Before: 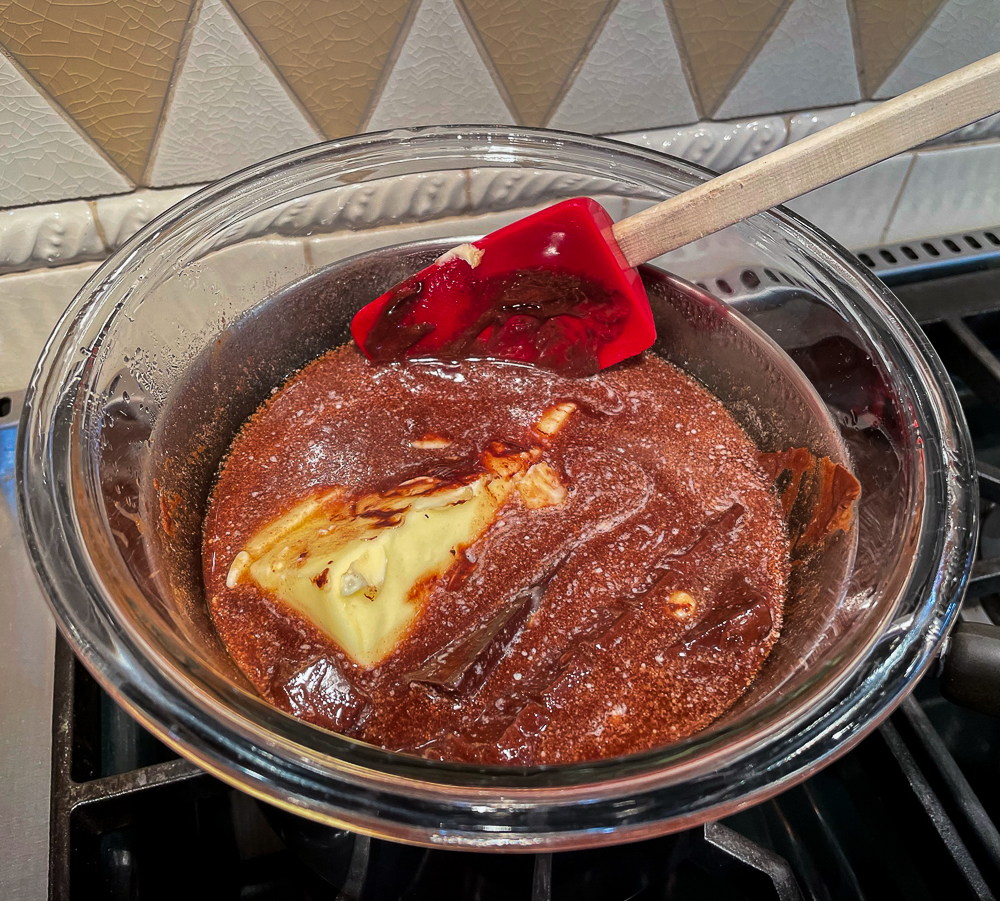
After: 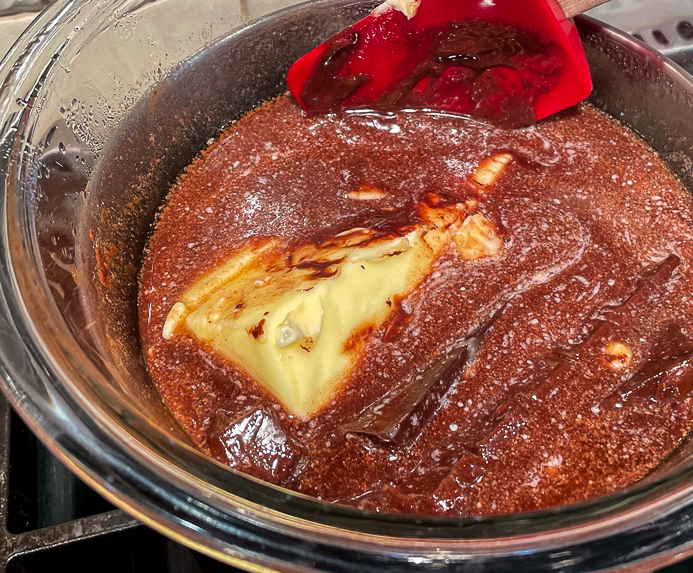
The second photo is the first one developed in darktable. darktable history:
crop: left 6.488%, top 27.668%, right 24.183%, bottom 8.656%
tone equalizer: on, module defaults
exposure: black level correction 0.001, exposure 0.14 EV, compensate highlight preservation false
